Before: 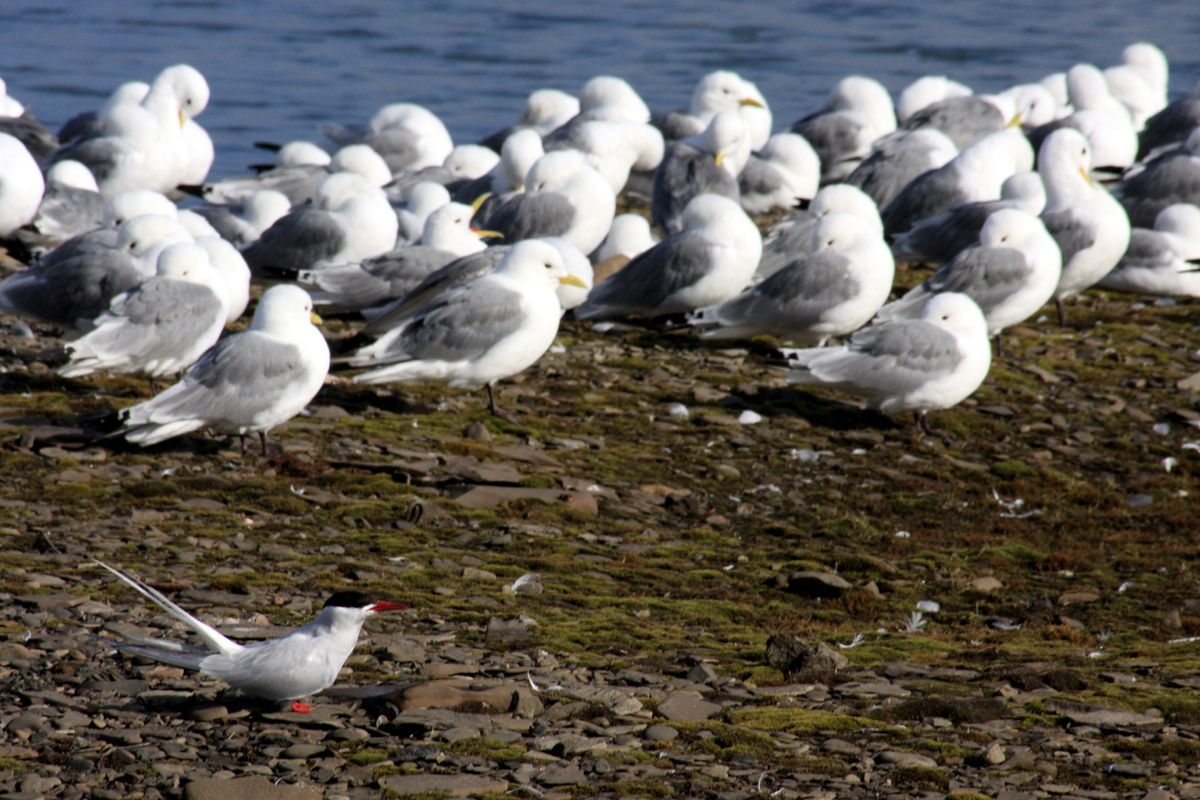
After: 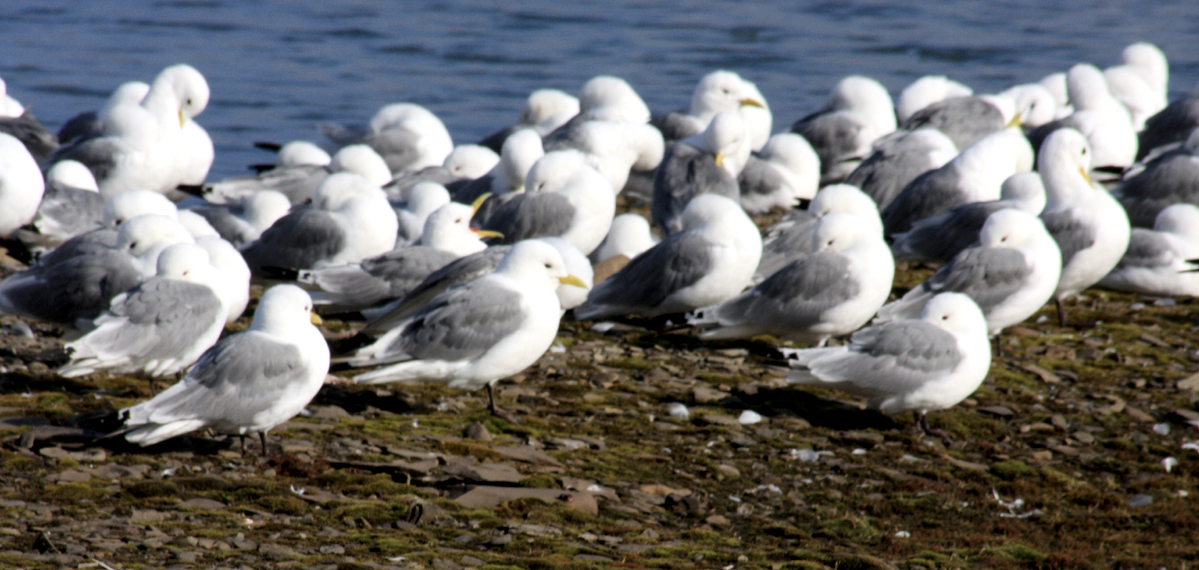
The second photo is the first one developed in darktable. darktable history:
local contrast: mode bilateral grid, contrast 19, coarseness 50, detail 130%, midtone range 0.2
crop: right 0.001%, bottom 28.629%
